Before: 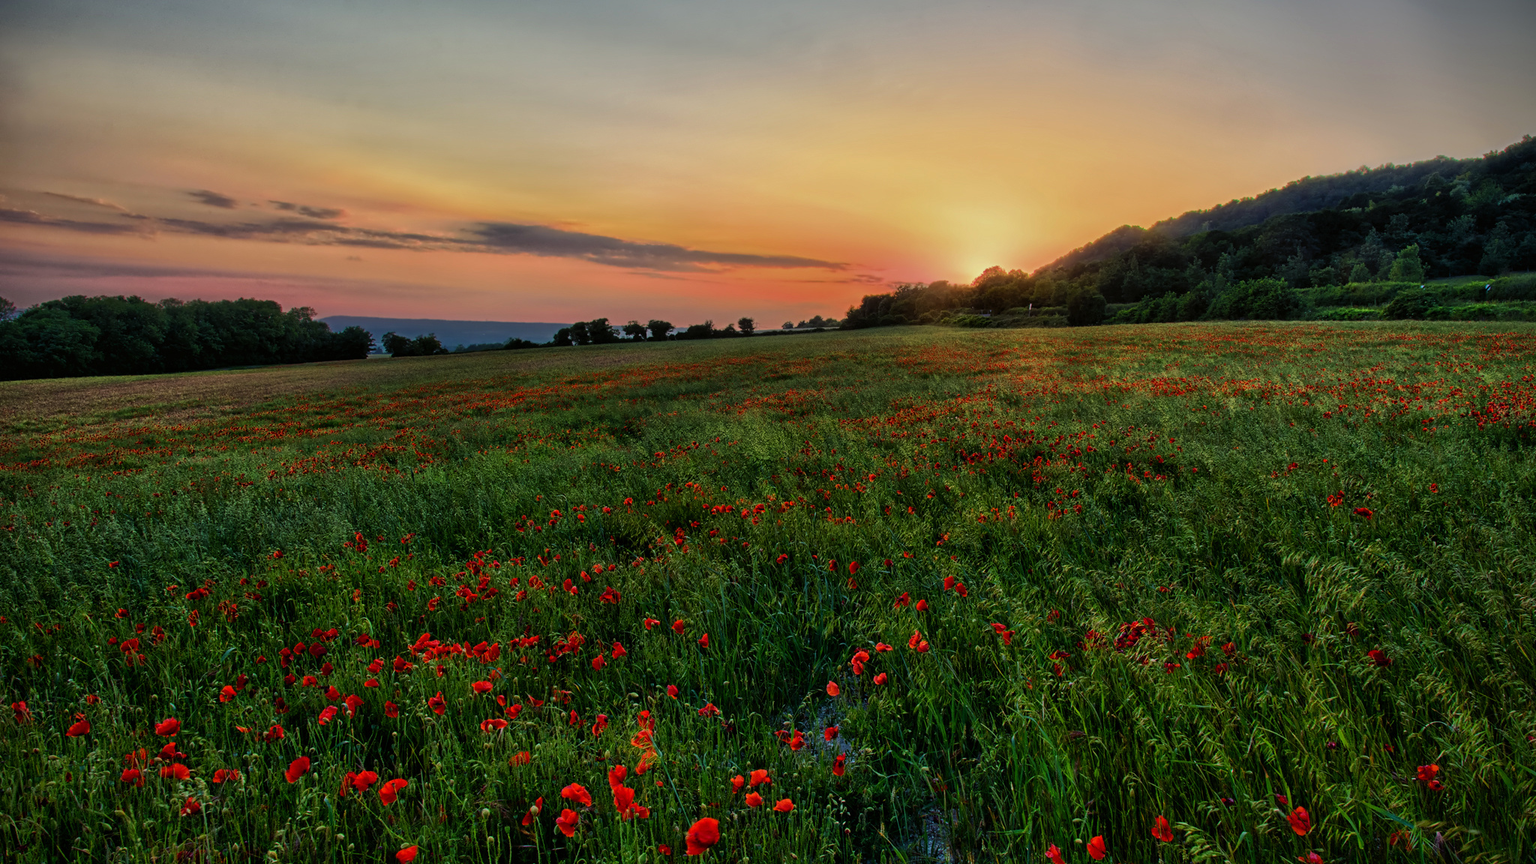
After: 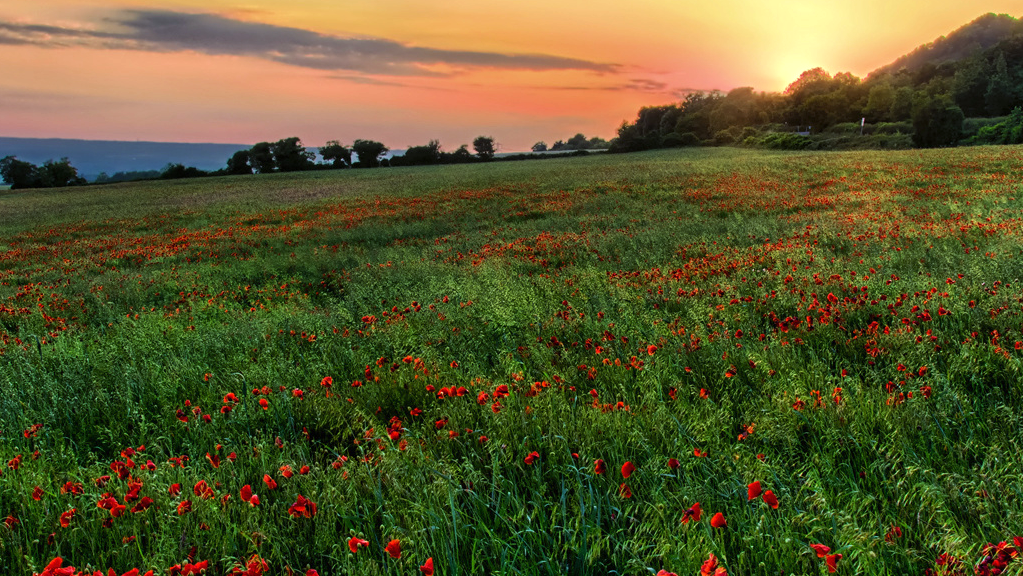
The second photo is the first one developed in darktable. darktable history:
exposure: black level correction 0, exposure 0.7 EV, compensate exposure bias true, compensate highlight preservation false
crop: left 25%, top 25%, right 25%, bottom 25%
white balance: red 0.925, blue 1.046
